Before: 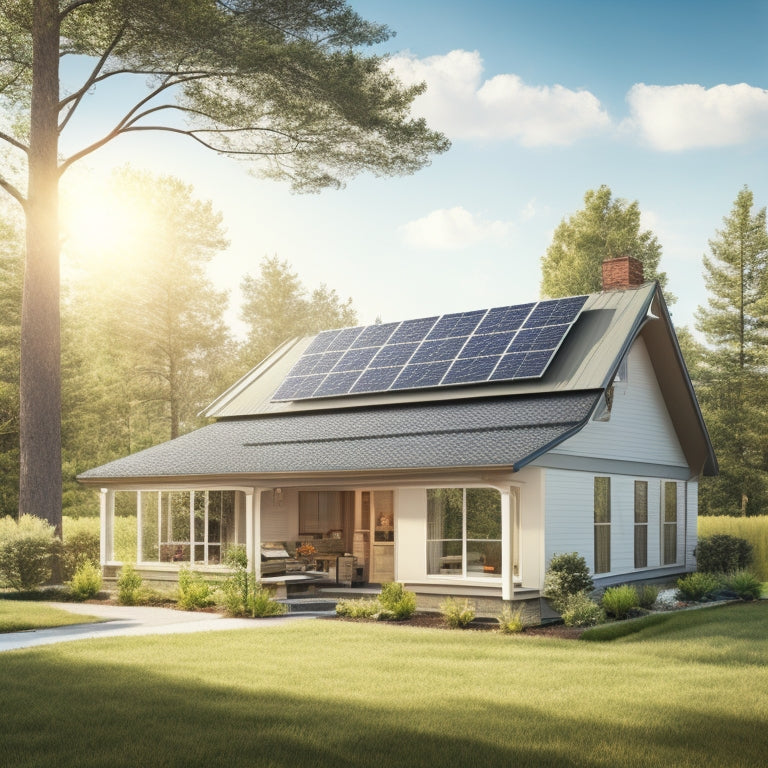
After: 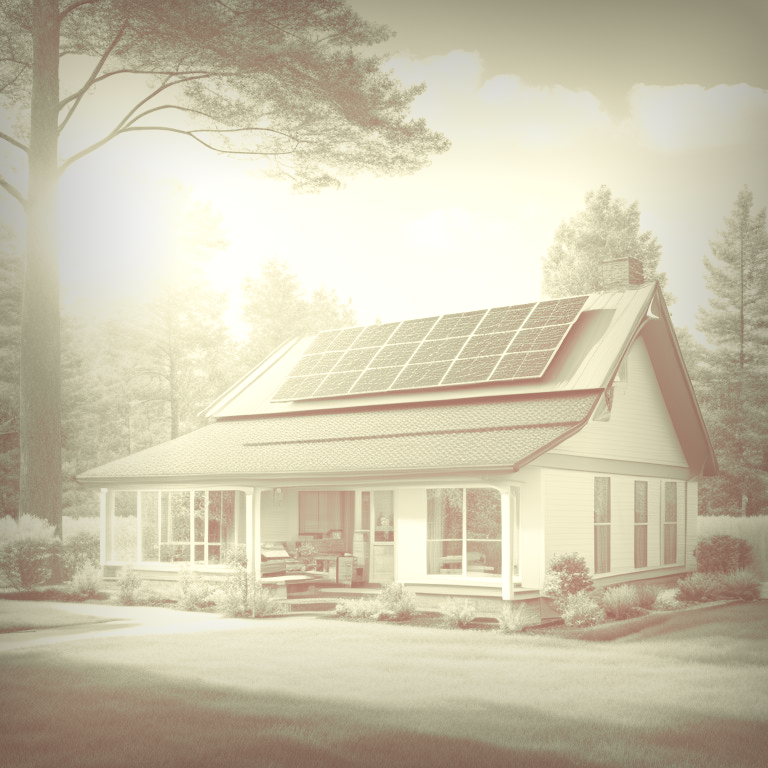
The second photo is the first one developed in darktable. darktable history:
colorize: hue 43.2°, saturation 40%, version 1 | blend: blend mode multiply, opacity 100%; mask: uniform (no mask)
color zones: curves: ch1 [(0, 0.292) (0.001, 0.292) (0.2, 0.264) (0.4, 0.248) (0.6, 0.248) (0.8, 0.264) (0.999, 0.292) (1, 0.292)]
vignetting: fall-off start 53.2%, brightness -0.594, saturation 0, automatic ratio true, width/height ratio 1.313, shape 0.22, unbound false | blend: blend mode overlay, opacity 100%; mask: uniform (no mask)
split-toning: highlights › saturation 0, balance -61.83 | blend: blend mode average, opacity 100%; mask: uniform (no mask)
